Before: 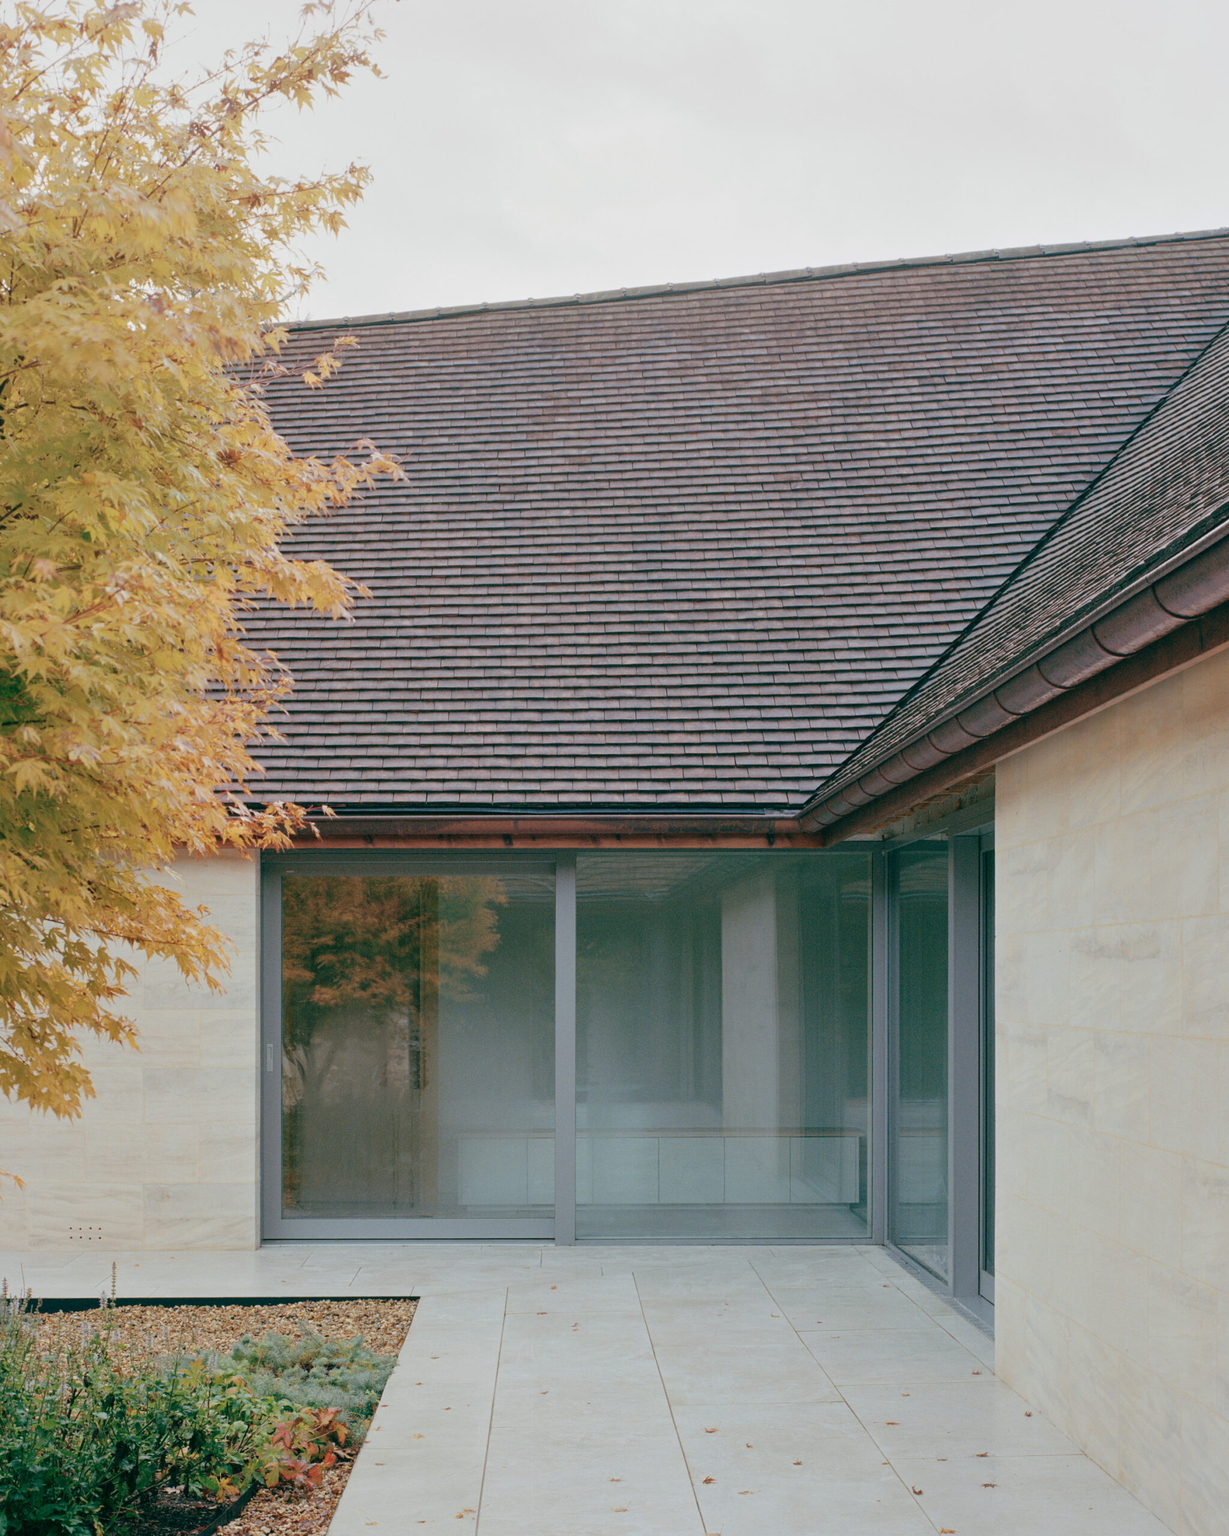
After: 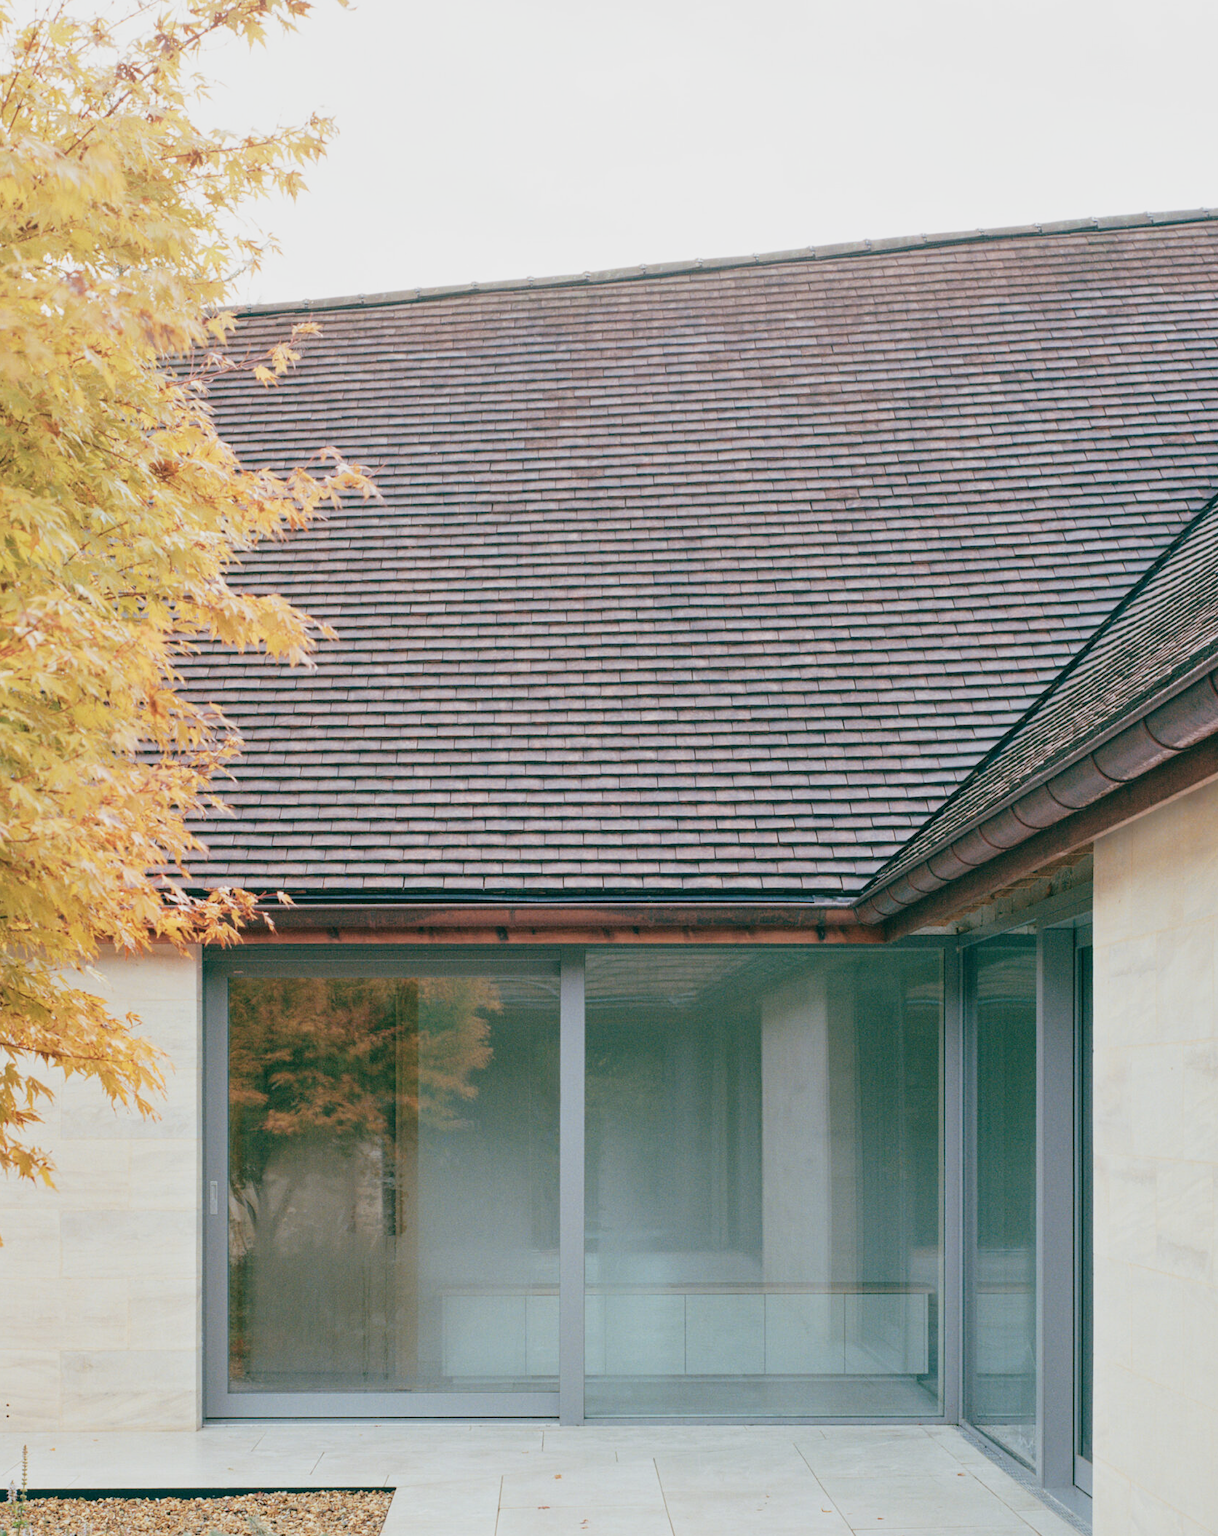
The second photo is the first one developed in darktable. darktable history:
crop and rotate: left 7.635%, top 4.577%, right 10.567%, bottom 12.934%
base curve: curves: ch0 [(0, 0) (0.088, 0.125) (0.176, 0.251) (0.354, 0.501) (0.613, 0.749) (1, 0.877)], preserve colors none
